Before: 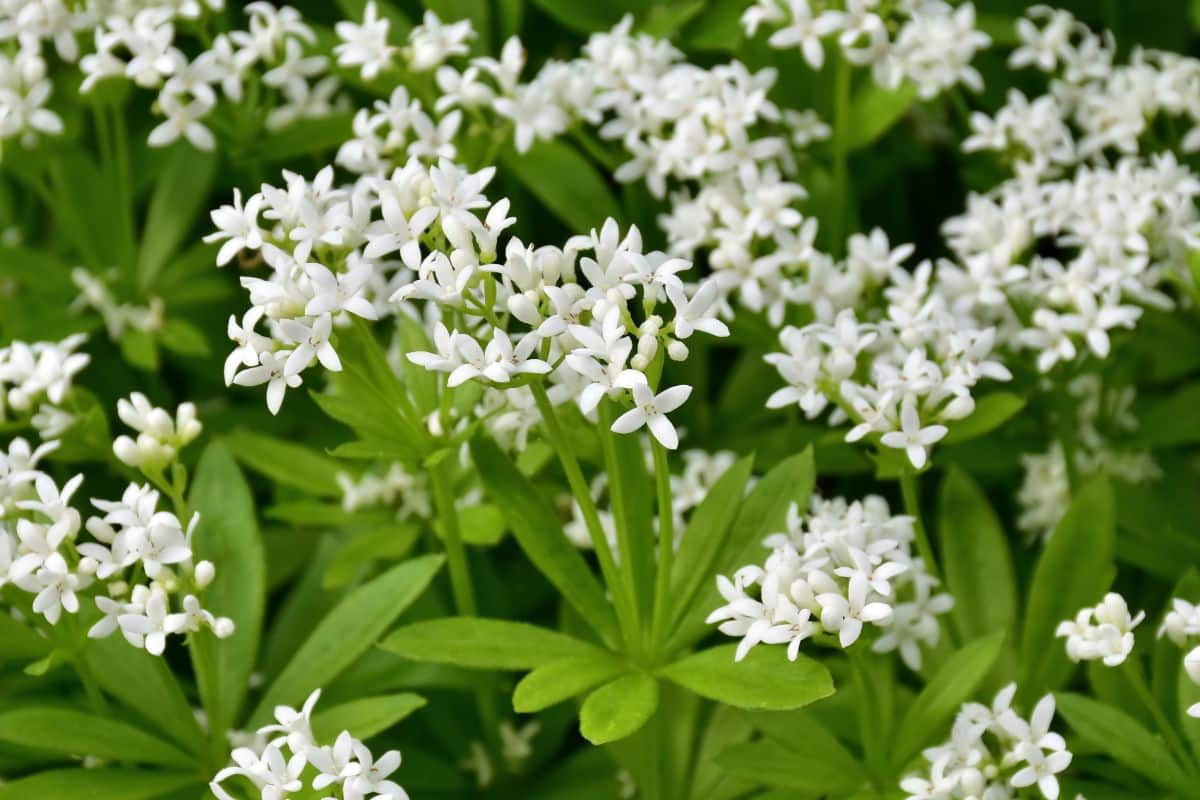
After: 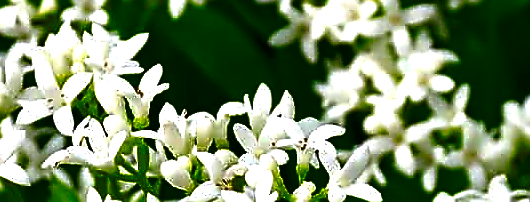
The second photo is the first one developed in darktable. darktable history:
exposure: exposure 0.572 EV, compensate highlight preservation false
contrast brightness saturation: brightness -0.99, saturation 0.994
crop: left 28.967%, top 16.816%, right 26.816%, bottom 57.872%
sharpen: radius 1.392, amount 1.242, threshold 0.617
contrast equalizer: octaves 7, y [[0.5, 0.5, 0.5, 0.515, 0.749, 0.84], [0.5 ×6], [0.5 ×6], [0, 0, 0, 0.001, 0.067, 0.262], [0 ×6]], mix 0.303
